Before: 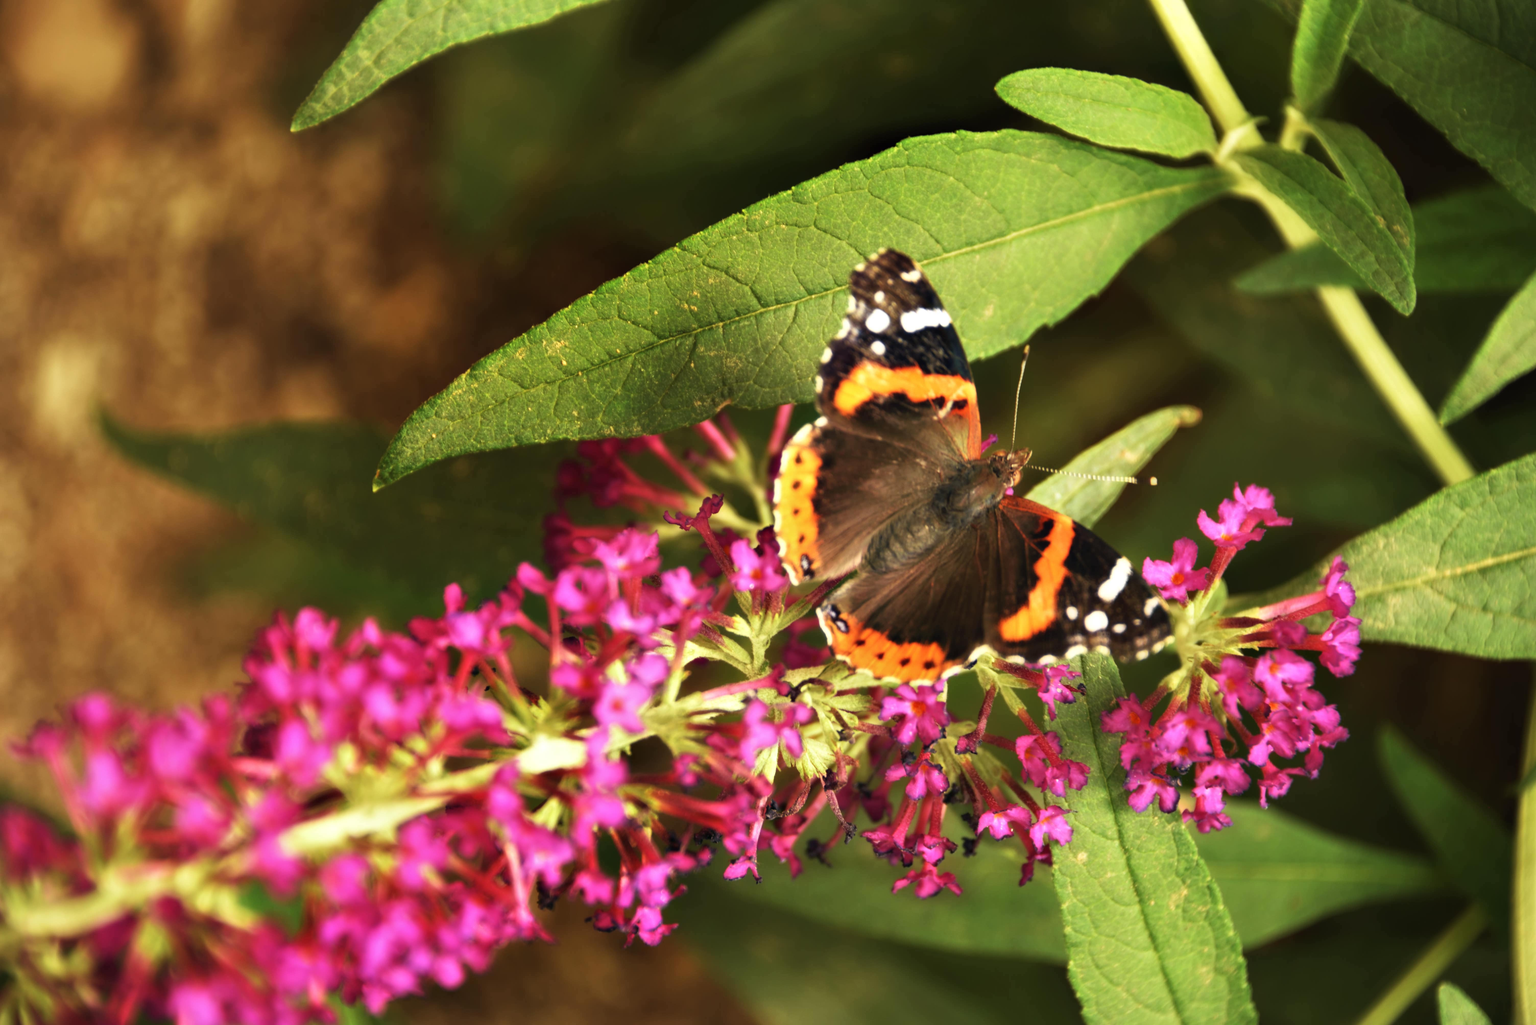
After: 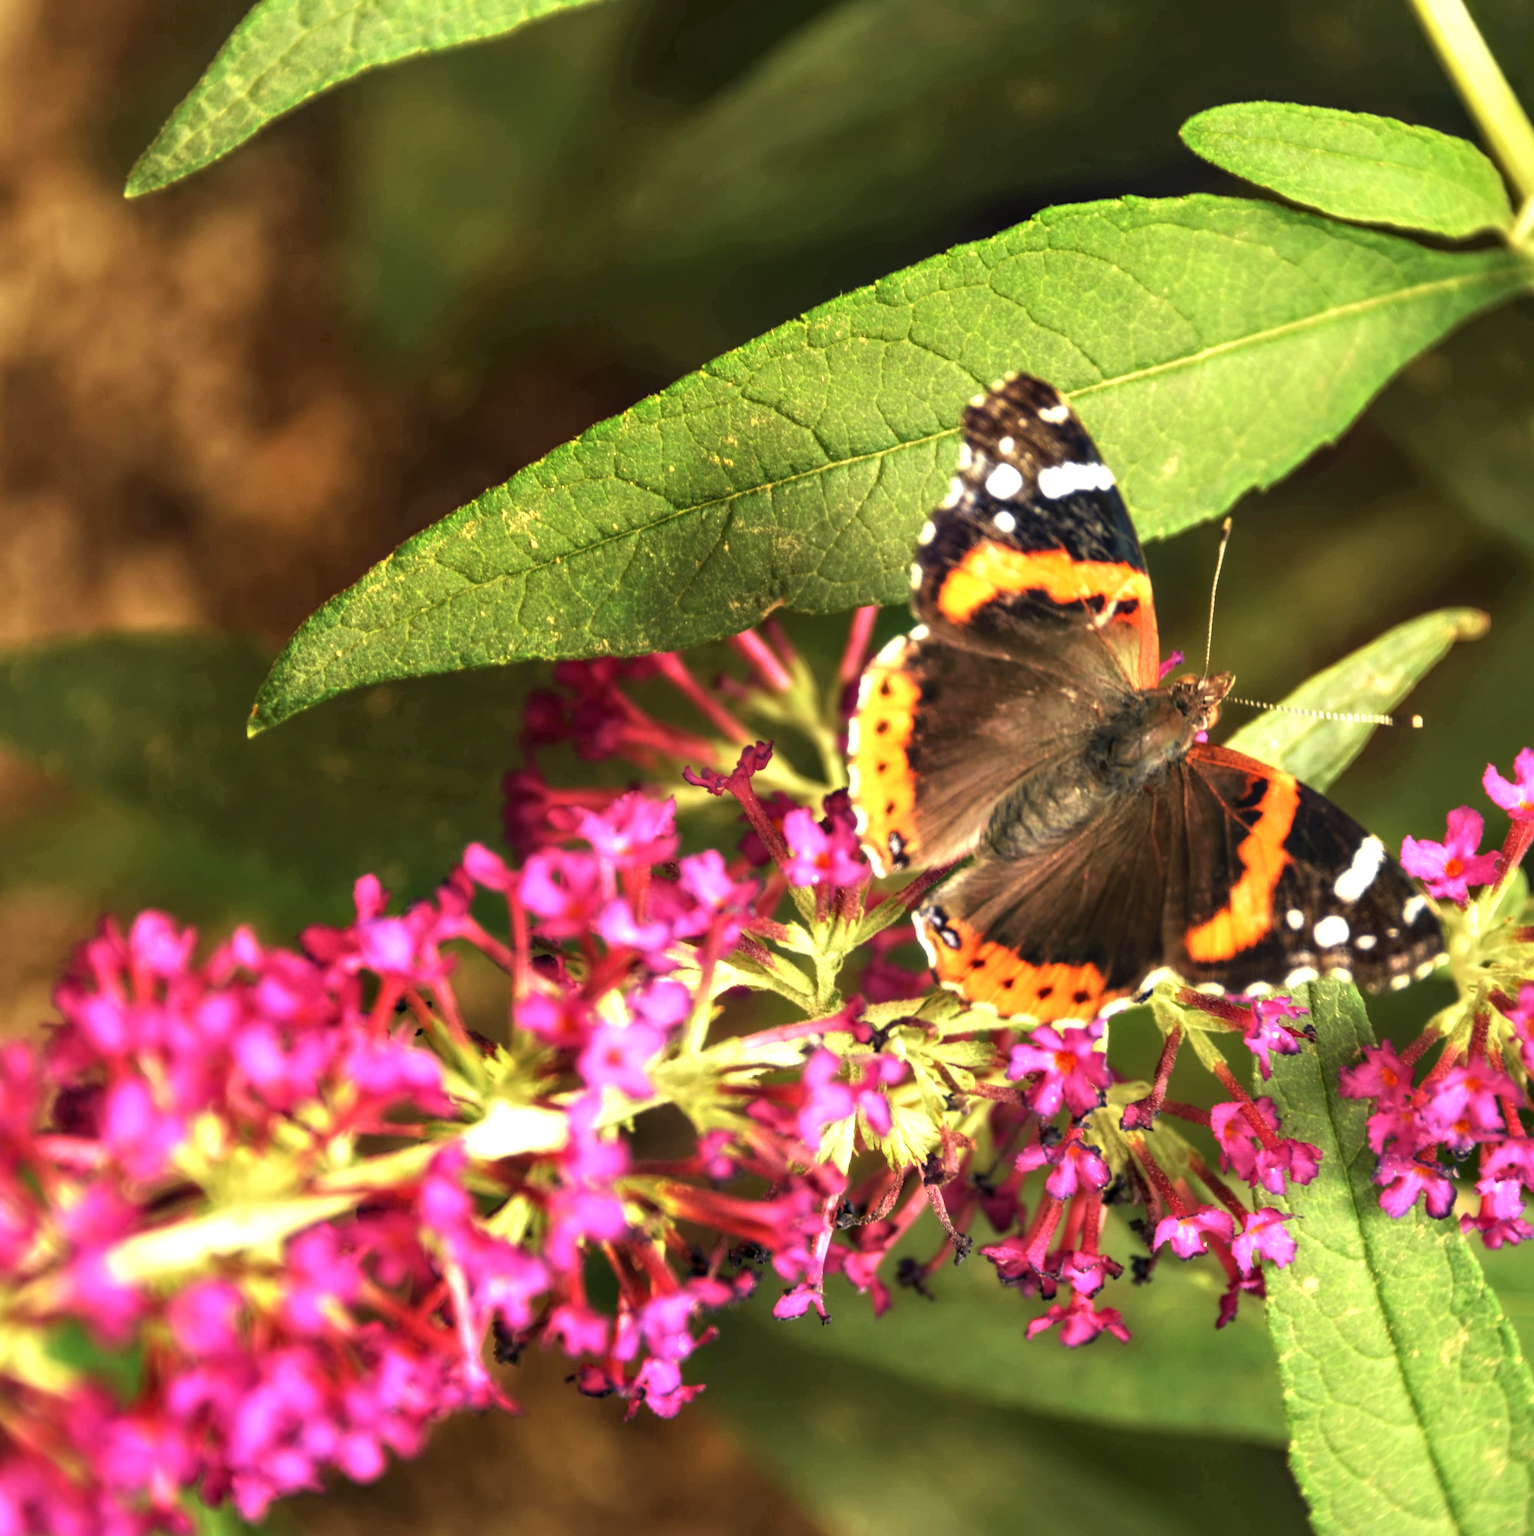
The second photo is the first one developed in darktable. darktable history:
exposure: black level correction 0.001, exposure 0.5 EV, compensate exposure bias true, compensate highlight preservation false
local contrast: on, module defaults
crop and rotate: left 13.537%, right 19.796%
